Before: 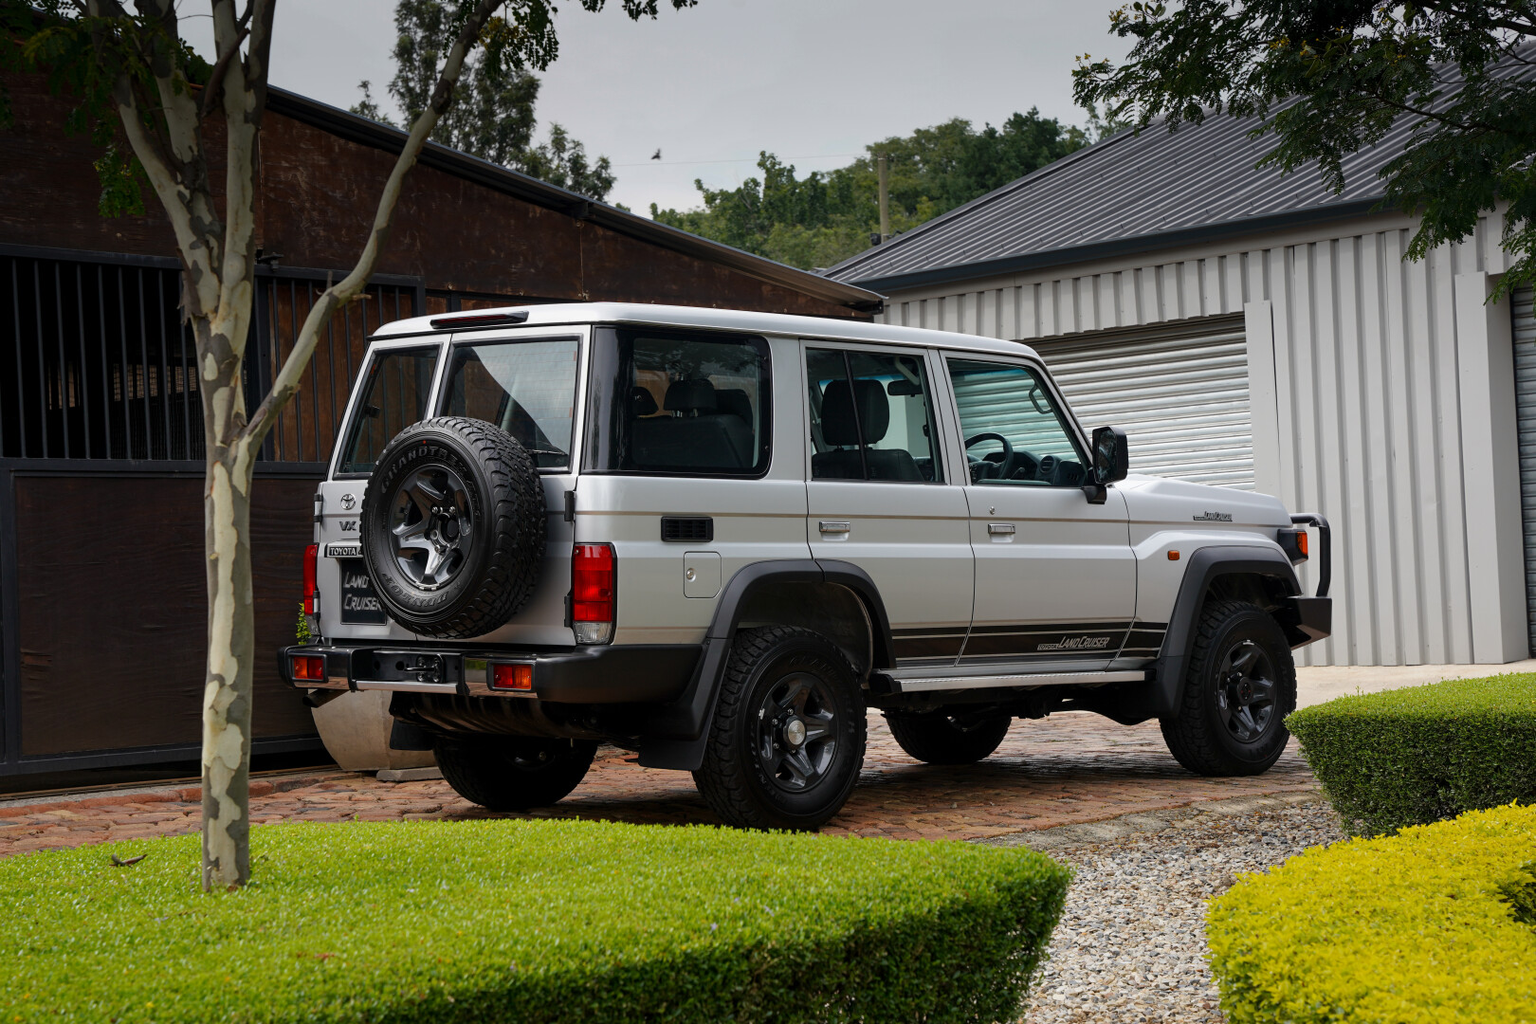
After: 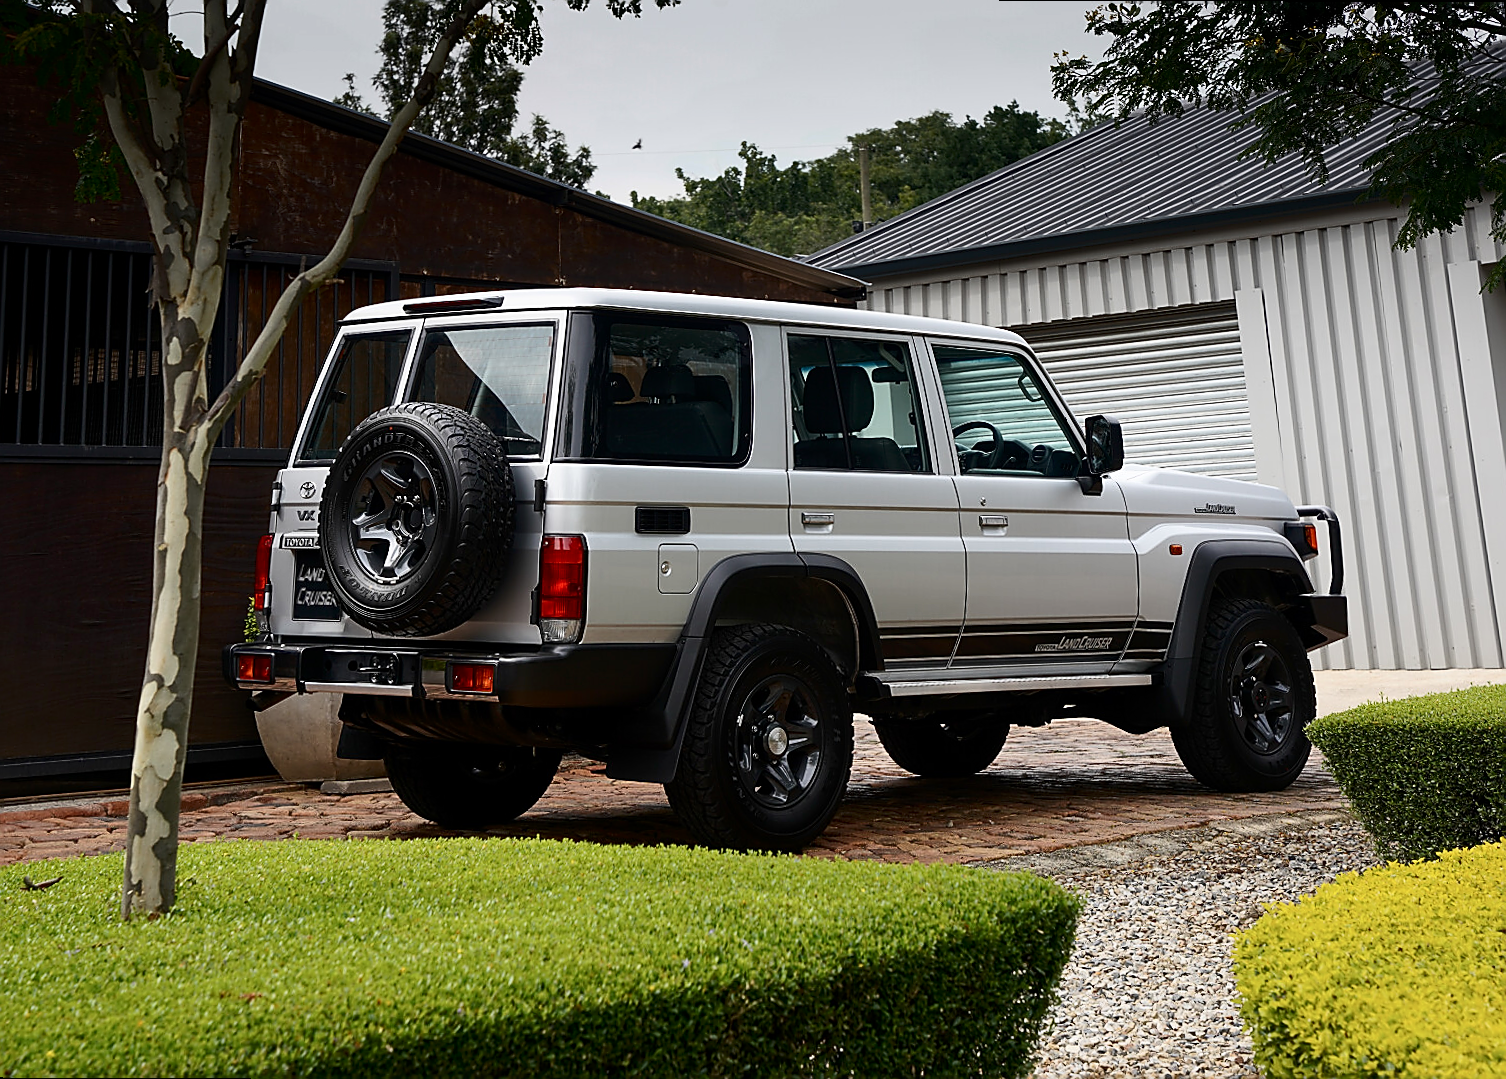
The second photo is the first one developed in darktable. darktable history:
color zones: curves: ch0 [(0.25, 0.5) (0.428, 0.473) (0.75, 0.5)]; ch1 [(0.243, 0.479) (0.398, 0.452) (0.75, 0.5)]
contrast brightness saturation: contrast 0.22
sharpen: radius 1.4, amount 1.25, threshold 0.7
rotate and perspective: rotation 0.215°, lens shift (vertical) -0.139, crop left 0.069, crop right 0.939, crop top 0.002, crop bottom 0.996
